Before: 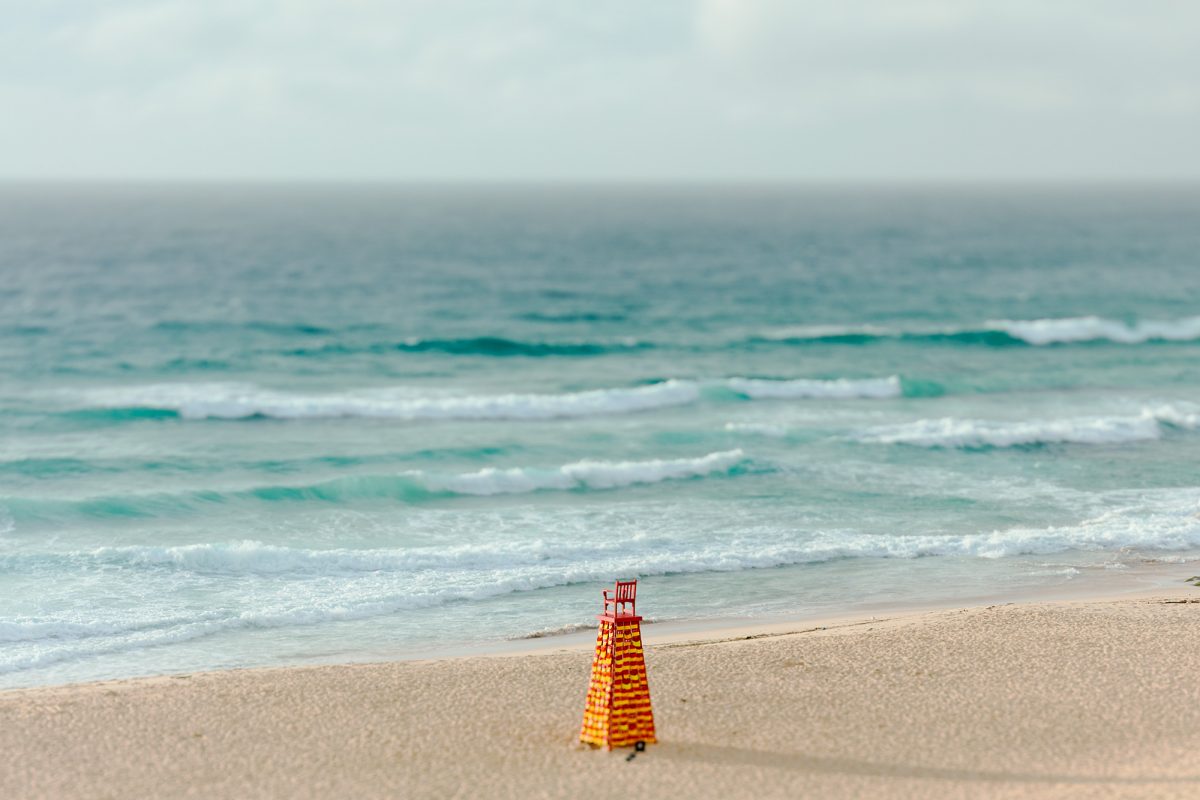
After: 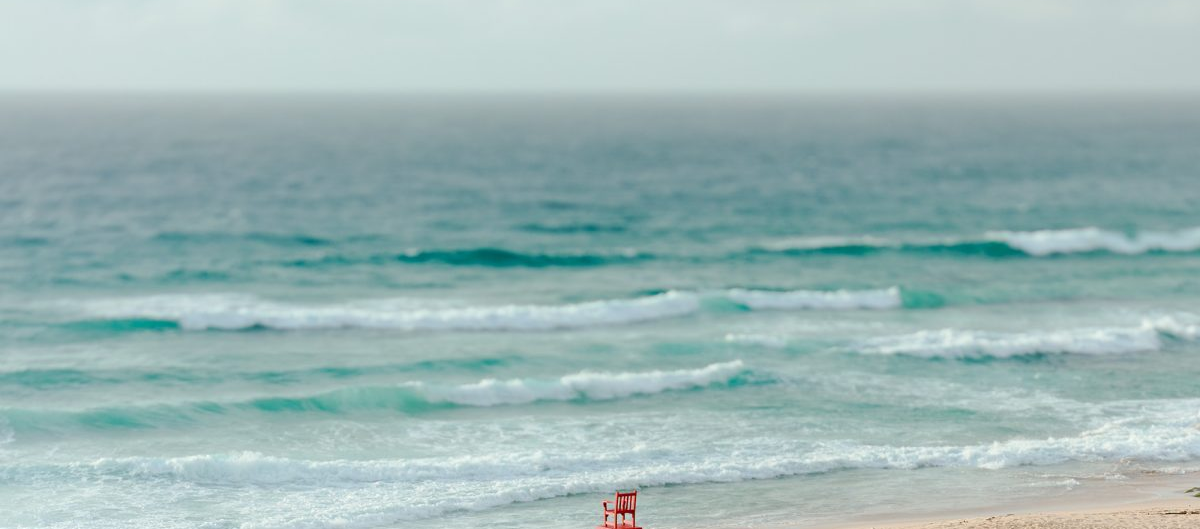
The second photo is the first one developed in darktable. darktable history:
crop: top 11.172%, bottom 22.59%
